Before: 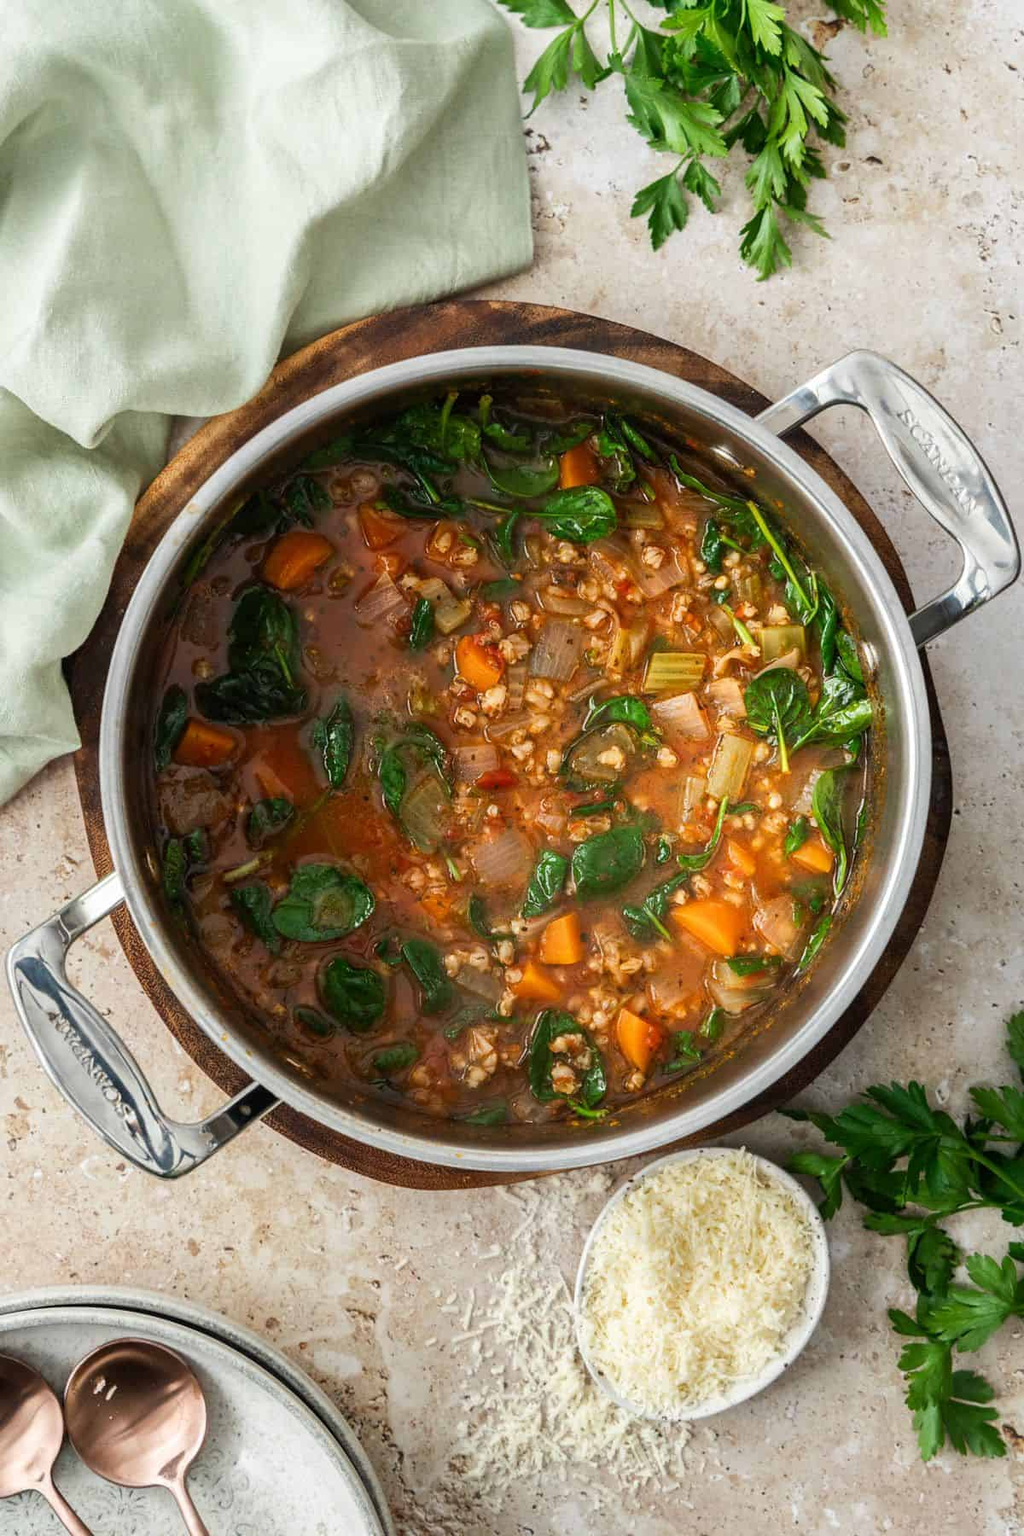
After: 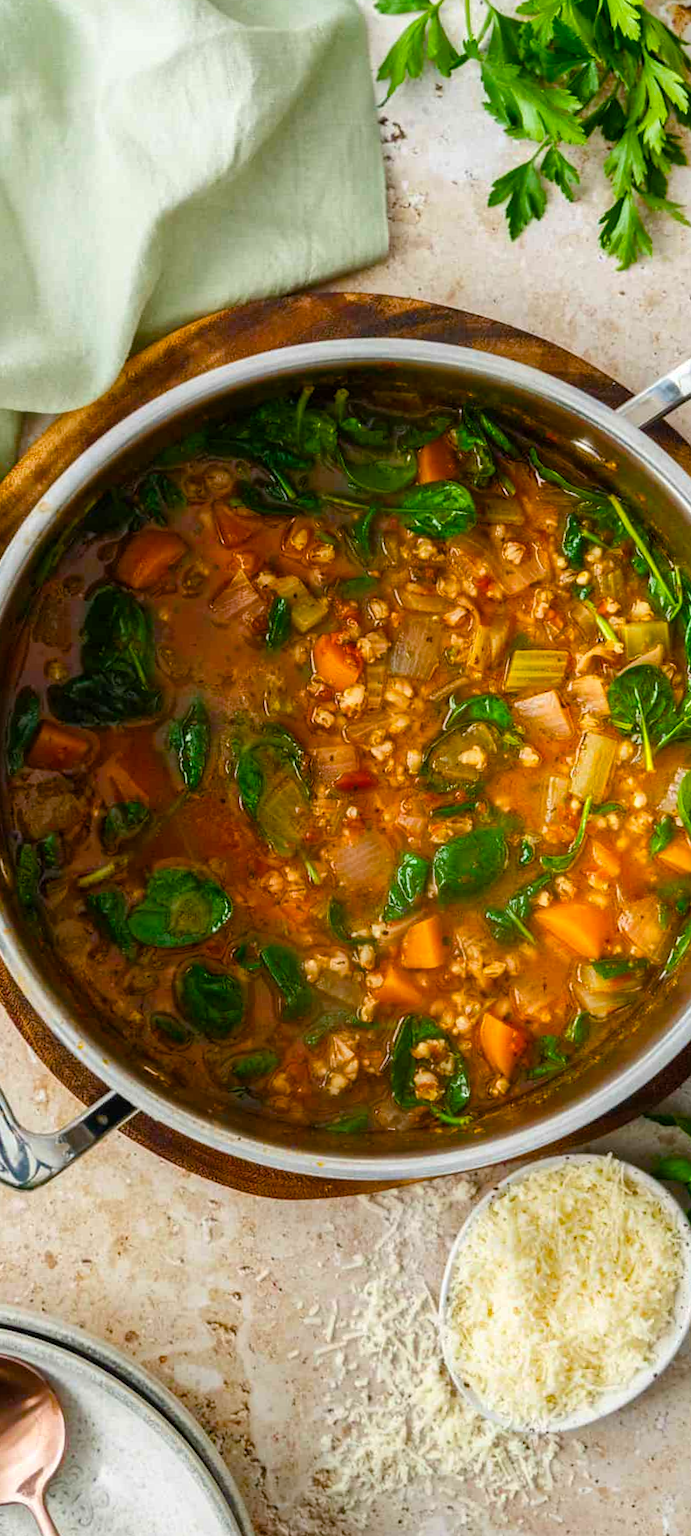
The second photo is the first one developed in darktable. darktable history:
color balance rgb: perceptual saturation grading › global saturation 20%, perceptual saturation grading › highlights -25%, perceptual saturation grading › shadows 25%, global vibrance 50%
rotate and perspective: rotation -0.45°, automatic cropping original format, crop left 0.008, crop right 0.992, crop top 0.012, crop bottom 0.988
crop and rotate: left 14.292%, right 19.041%
